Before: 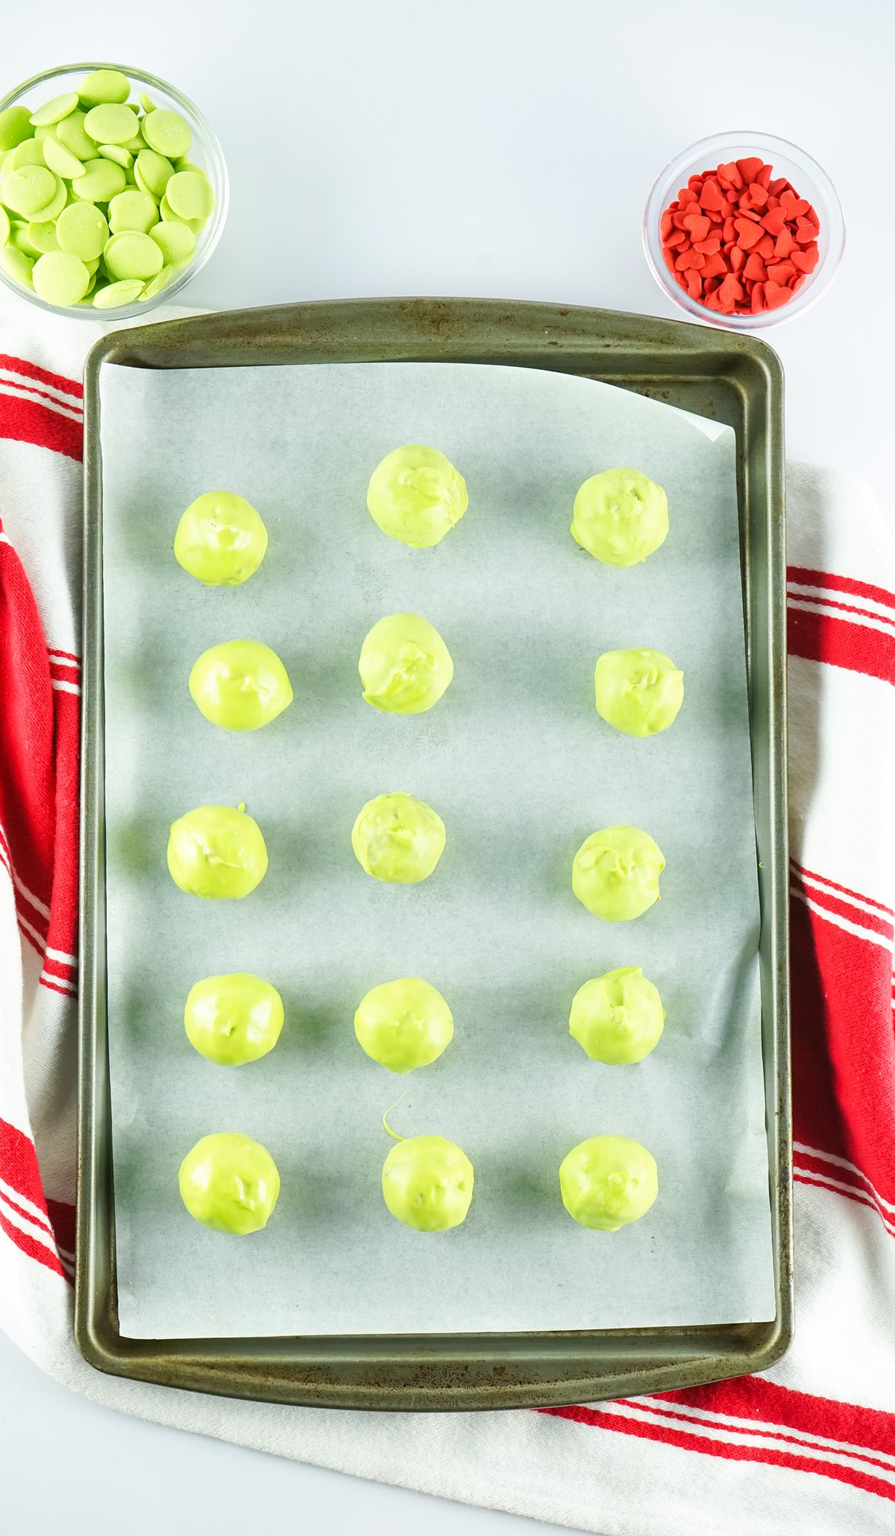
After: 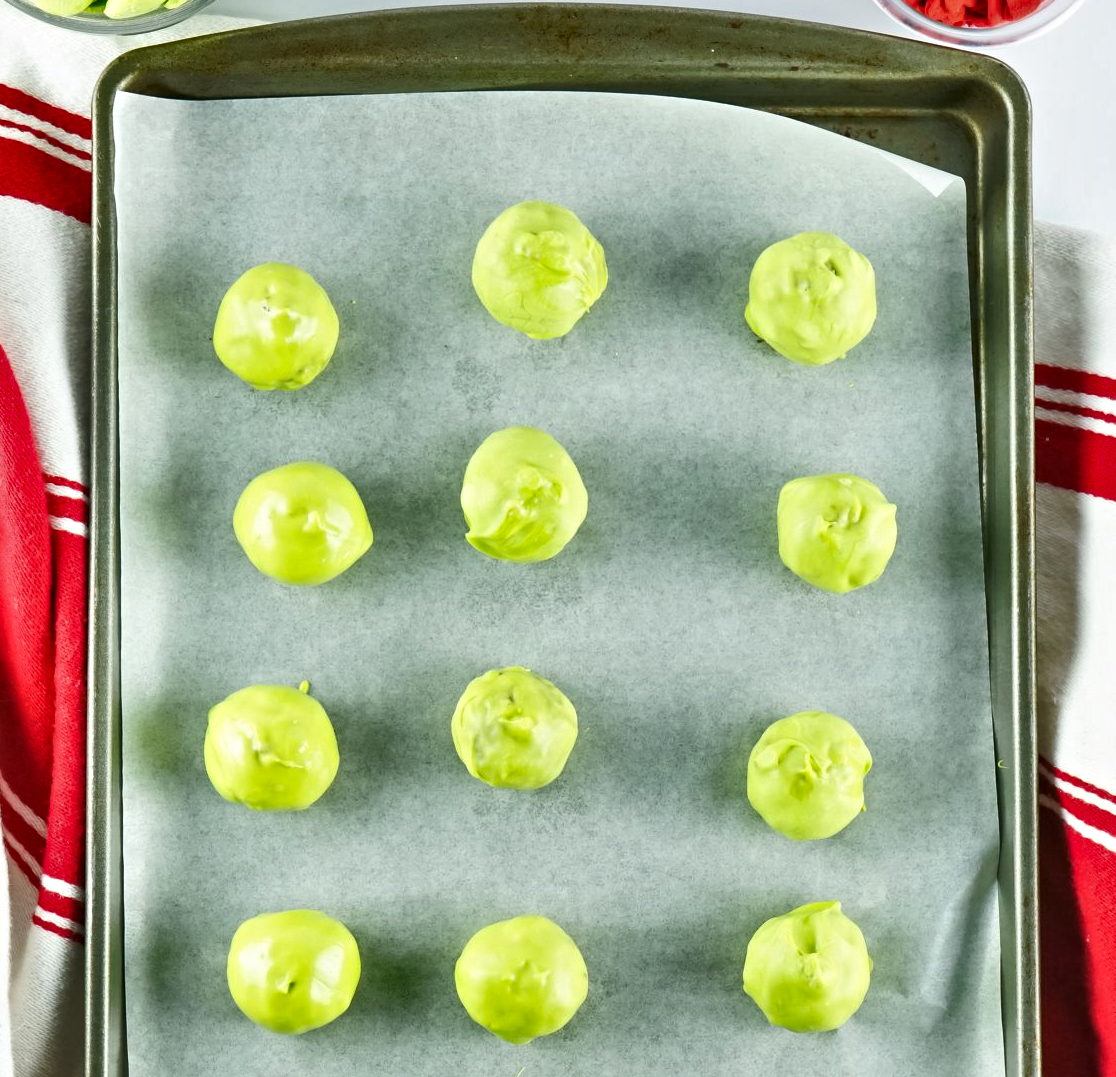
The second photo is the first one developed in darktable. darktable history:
crop: left 1.744%, top 19.225%, right 5.069%, bottom 28.357%
contrast equalizer: y [[0.5, 0.5, 0.544, 0.569, 0.5, 0.5], [0.5 ×6], [0.5 ×6], [0 ×6], [0 ×6]]
shadows and highlights: shadows 60, highlights -60.23, soften with gaussian
